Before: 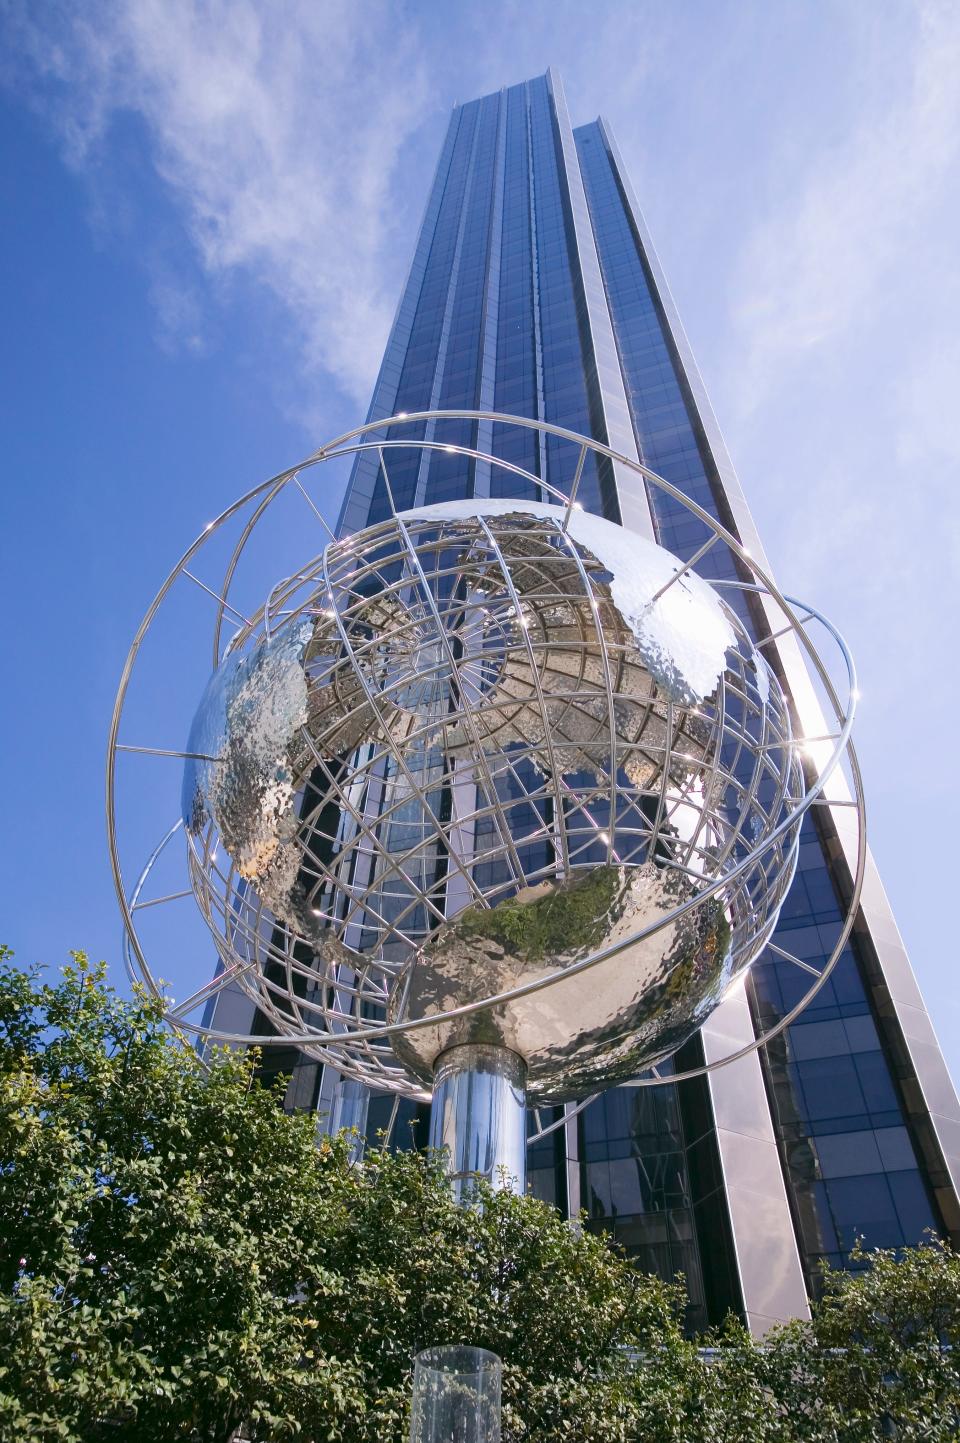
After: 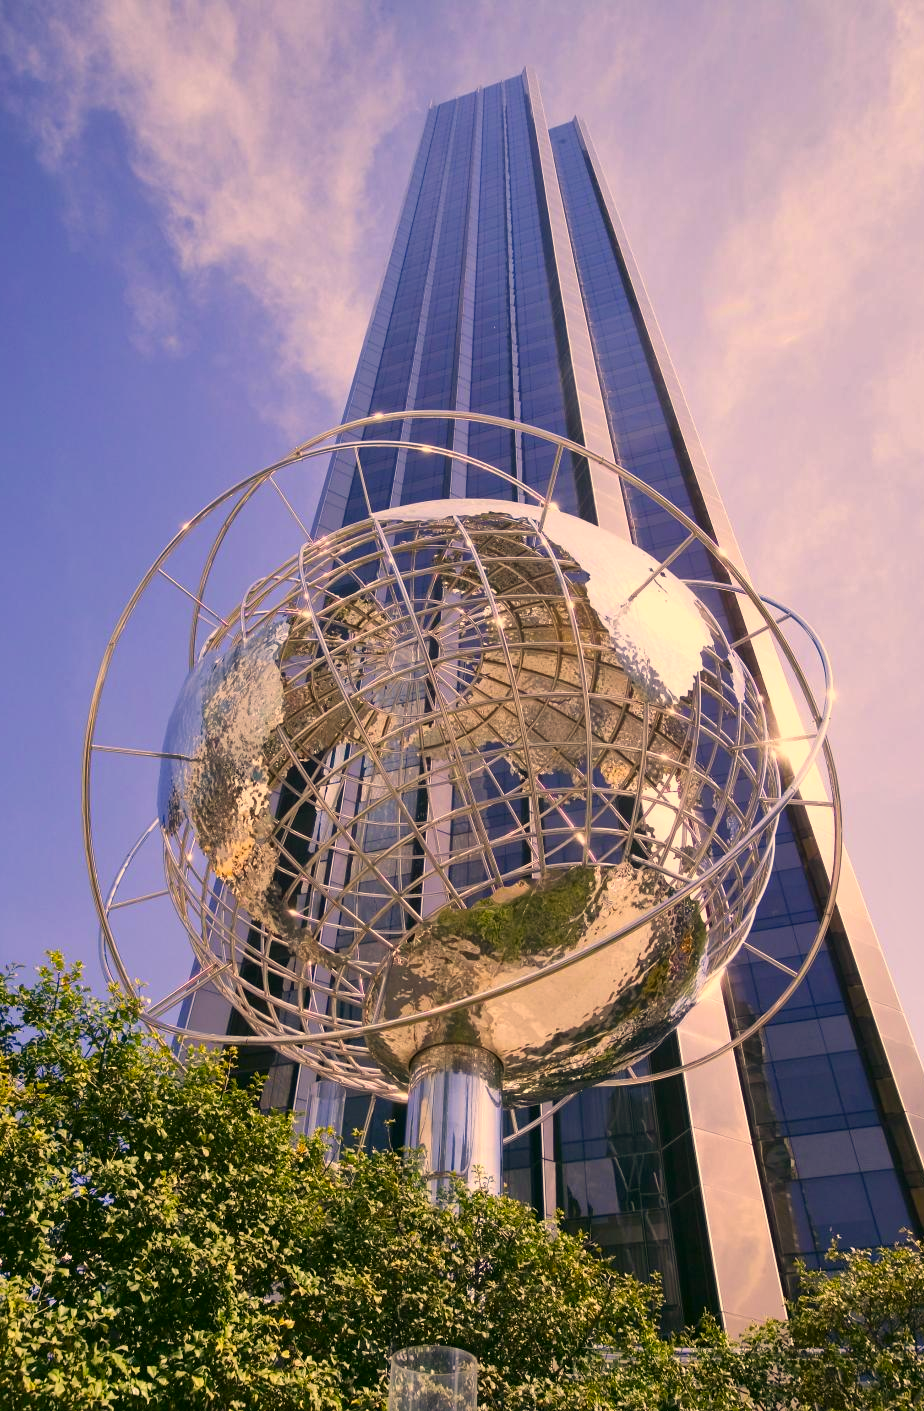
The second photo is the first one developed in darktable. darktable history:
crop and rotate: left 2.572%, right 1.122%, bottom 2.188%
shadows and highlights: shadows color adjustment 97.66%, soften with gaussian
color correction: highlights a* 14.79, highlights b* 32.07
contrast brightness saturation: contrast 0.075, saturation 0.205
